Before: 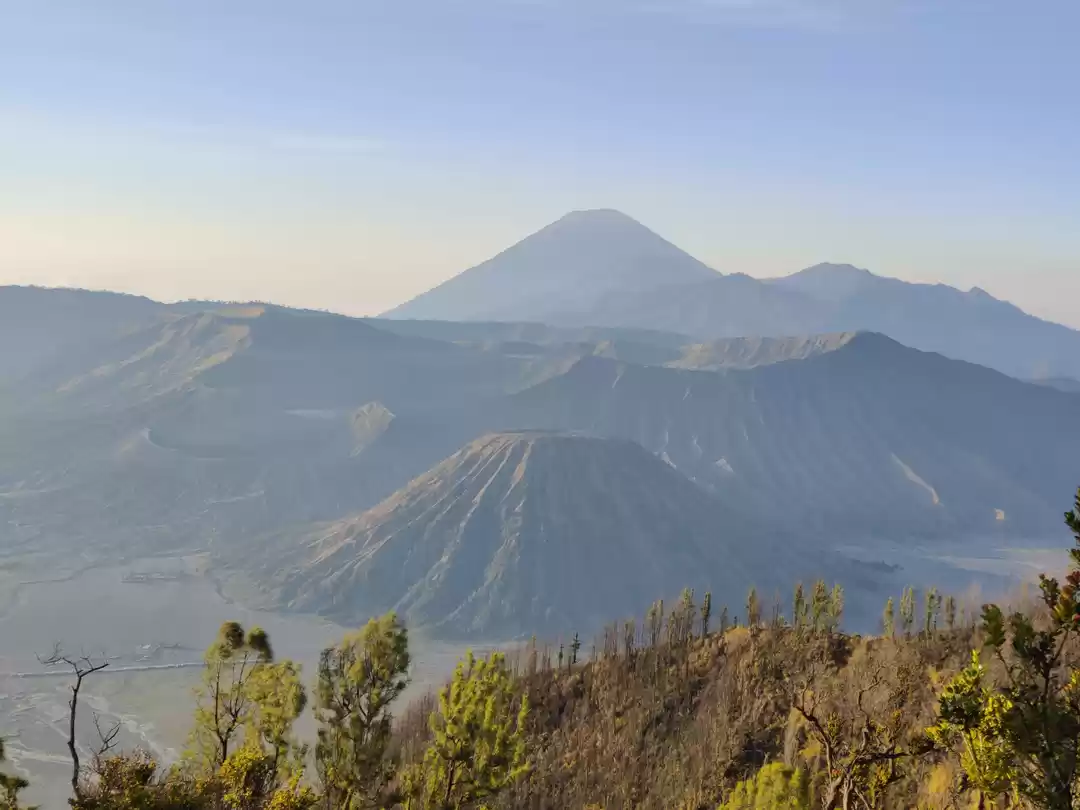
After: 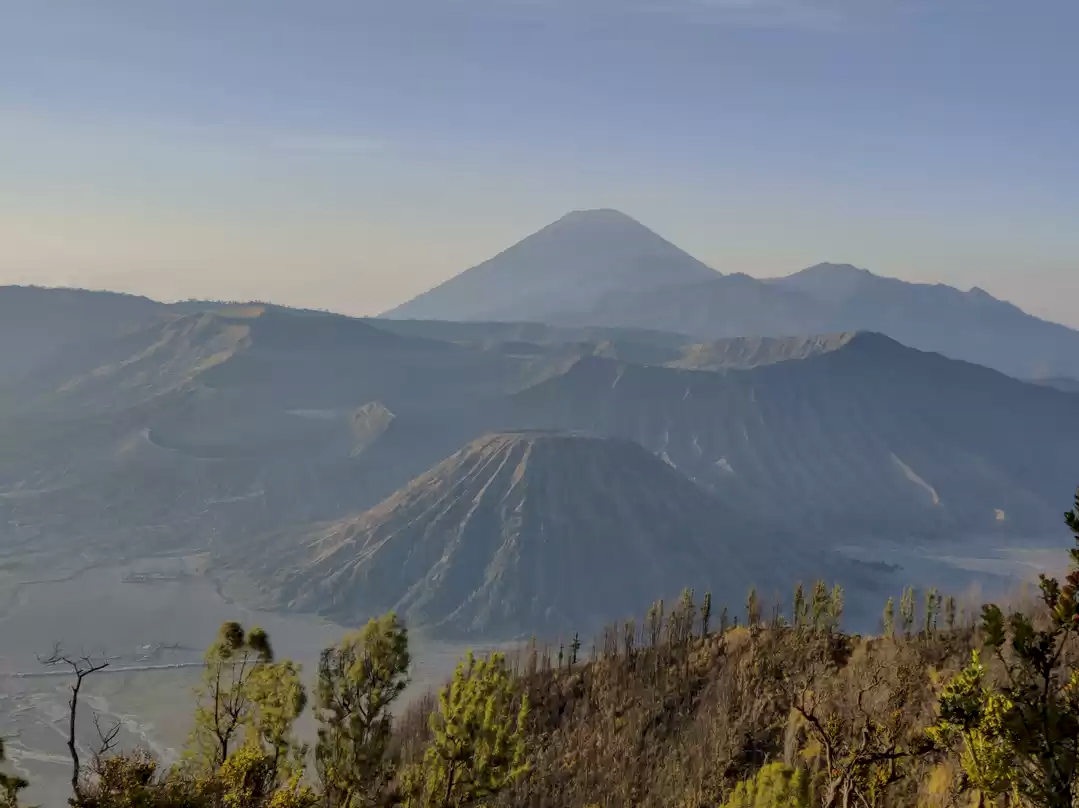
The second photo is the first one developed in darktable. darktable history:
local contrast: on, module defaults
exposure: black level correction 0, exposure -0.692 EV, compensate highlight preservation false
crop: top 0.06%, bottom 0.158%
